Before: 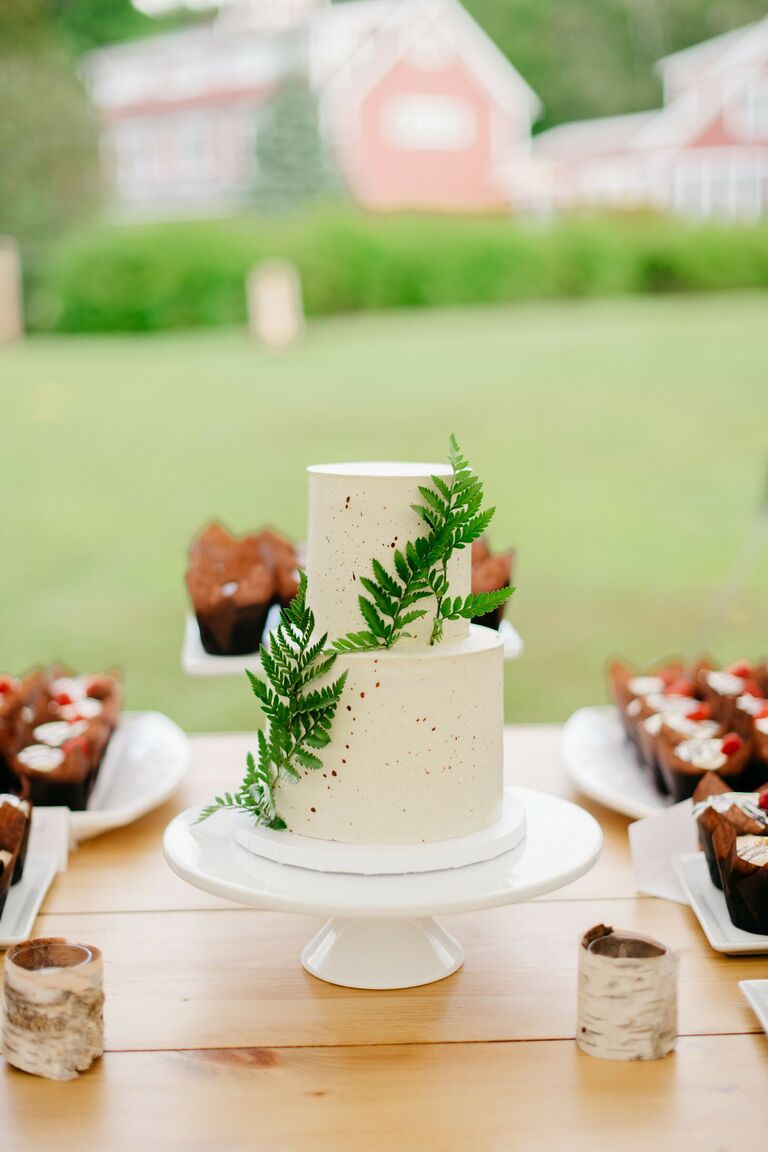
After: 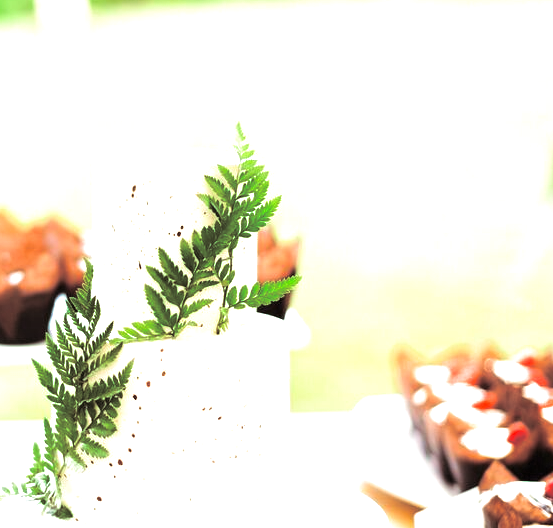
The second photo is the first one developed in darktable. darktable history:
exposure: black level correction 0, exposure 1.2 EV, compensate exposure bias true, compensate highlight preservation false
crop and rotate: left 27.938%, top 27.046%, bottom 27.046%
split-toning: shadows › saturation 0.24, highlights › hue 54°, highlights › saturation 0.24
